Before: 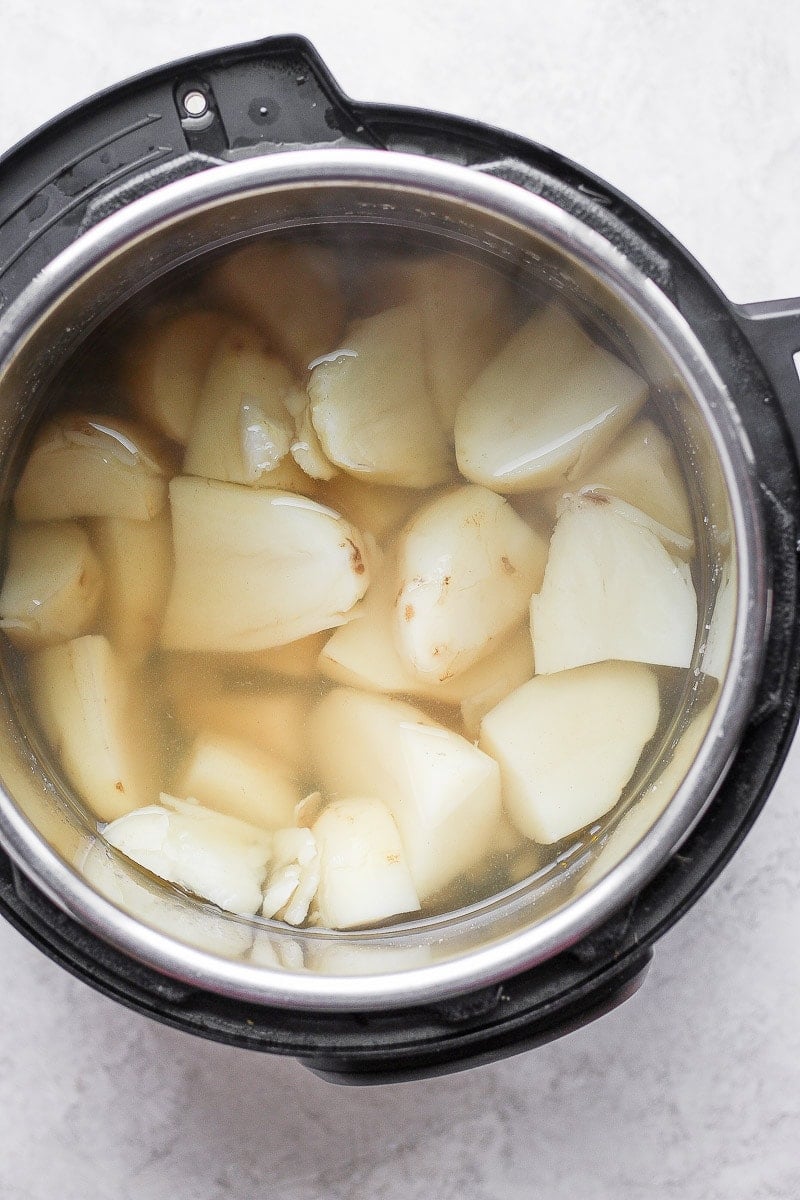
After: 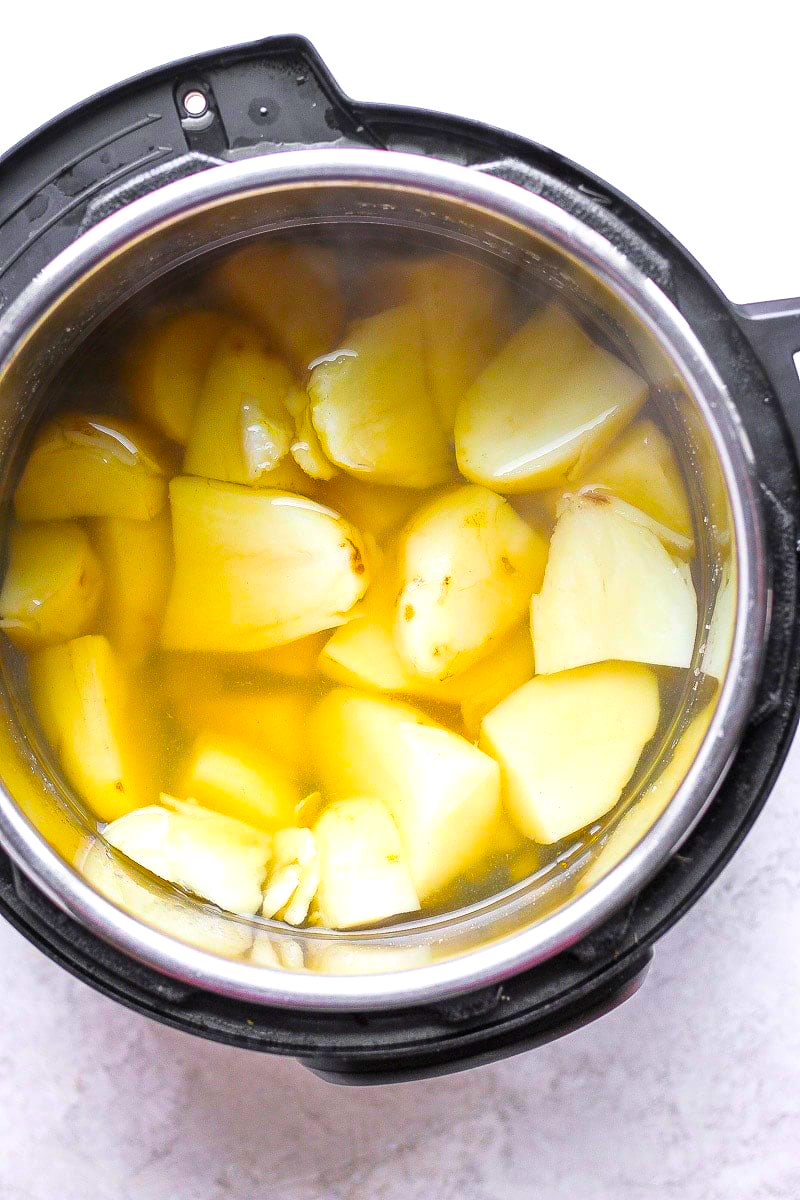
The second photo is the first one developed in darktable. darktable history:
color balance rgb: linear chroma grading › highlights 99.205%, linear chroma grading › global chroma 23.402%, perceptual saturation grading › global saturation 10.599%, perceptual brilliance grading › global brilliance 10.673%, global vibrance 14.748%
